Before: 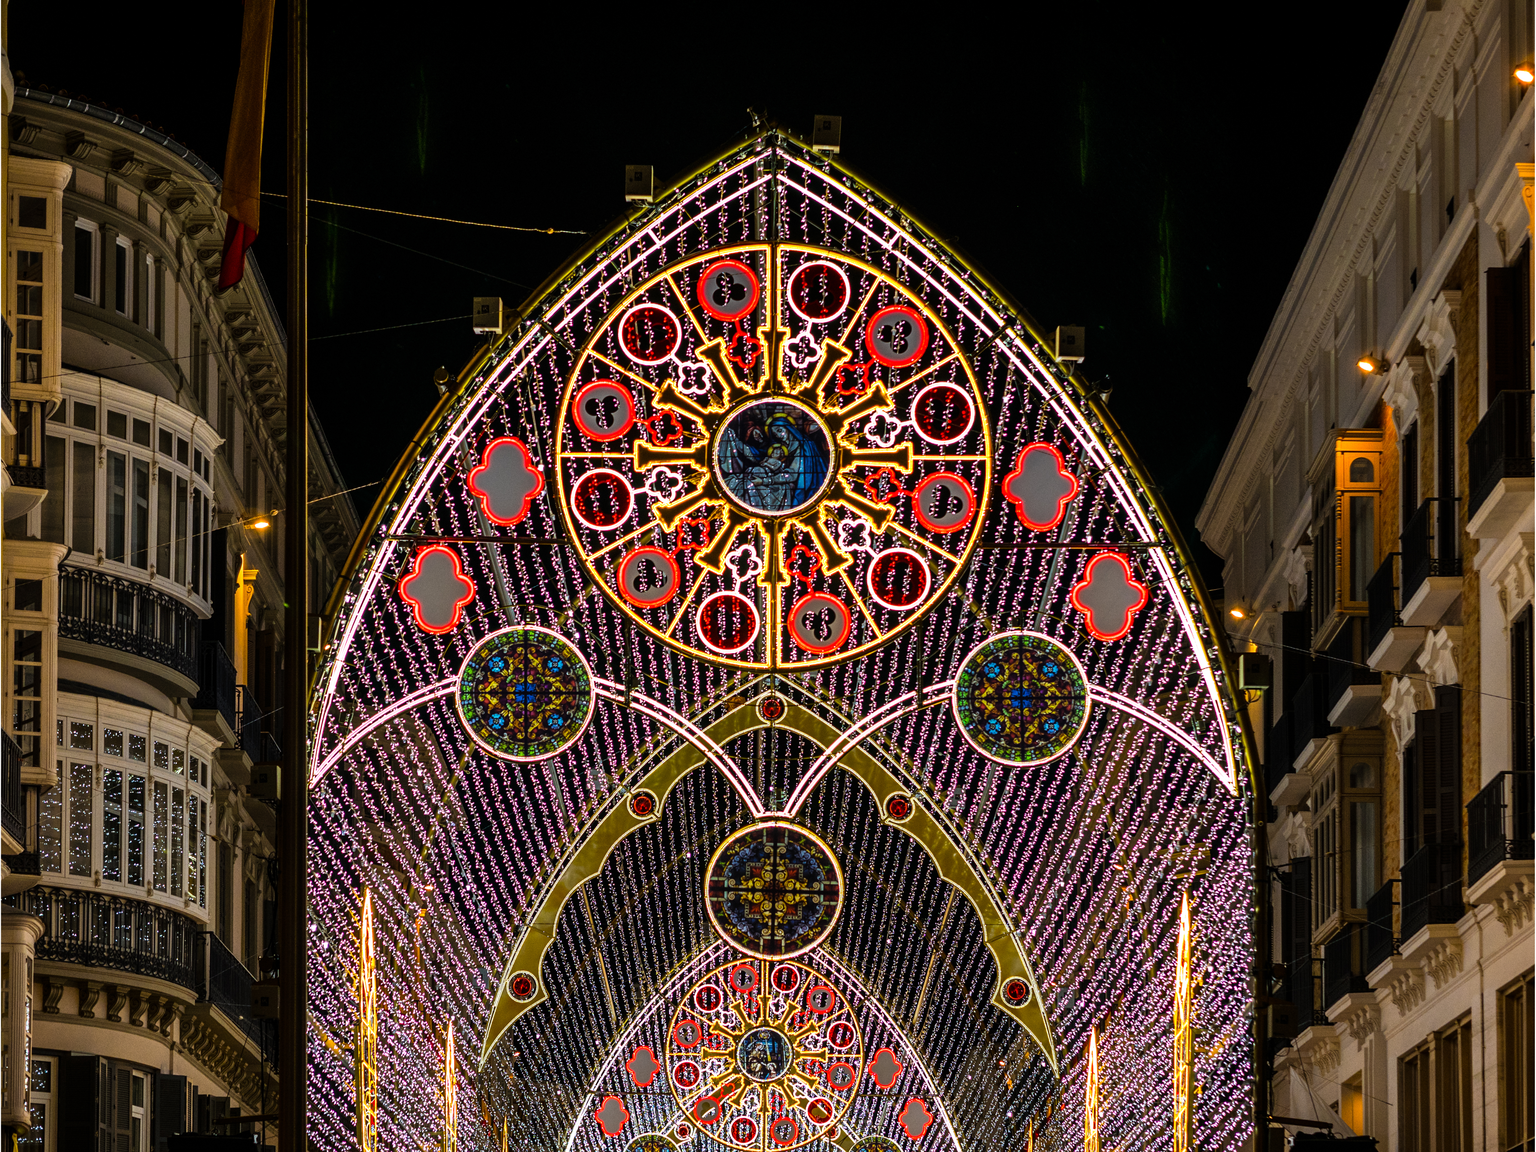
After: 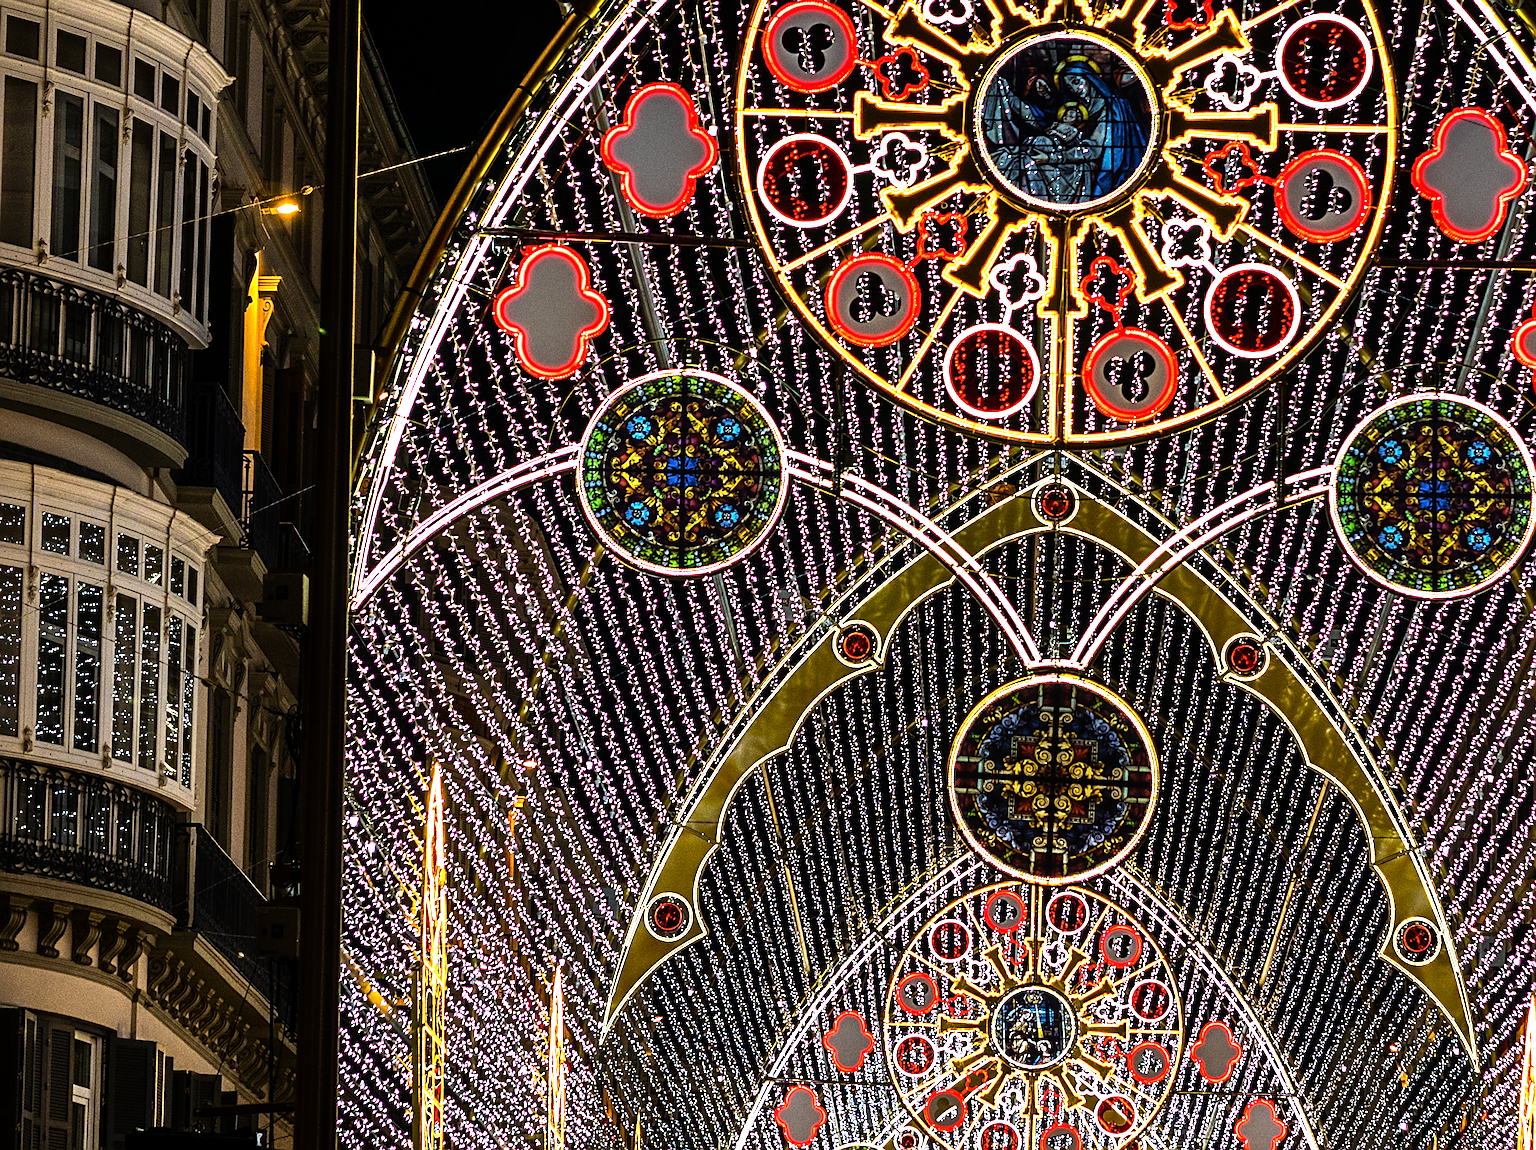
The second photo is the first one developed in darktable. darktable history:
crop and rotate: angle -1.19°, left 3.549%, top 32.29%, right 28.693%
sharpen: amount 0.495
tone equalizer: -8 EV -0.744 EV, -7 EV -0.703 EV, -6 EV -0.575 EV, -5 EV -0.388 EV, -3 EV 0.385 EV, -2 EV 0.6 EV, -1 EV 0.698 EV, +0 EV 0.72 EV, edges refinement/feathering 500, mask exposure compensation -1.57 EV, preserve details no
